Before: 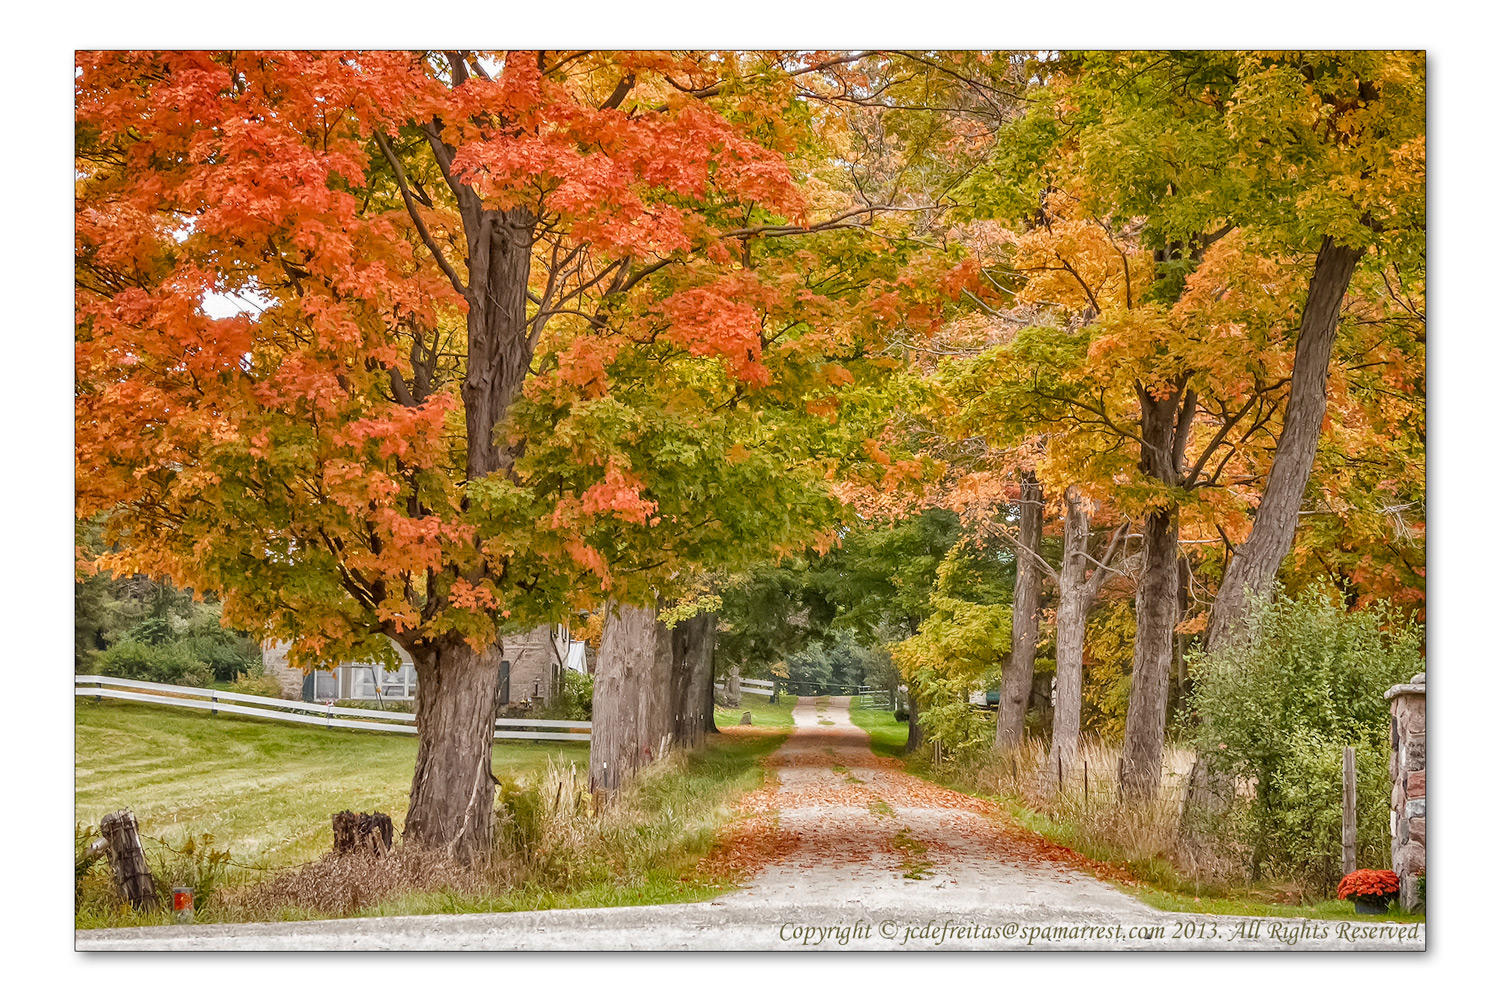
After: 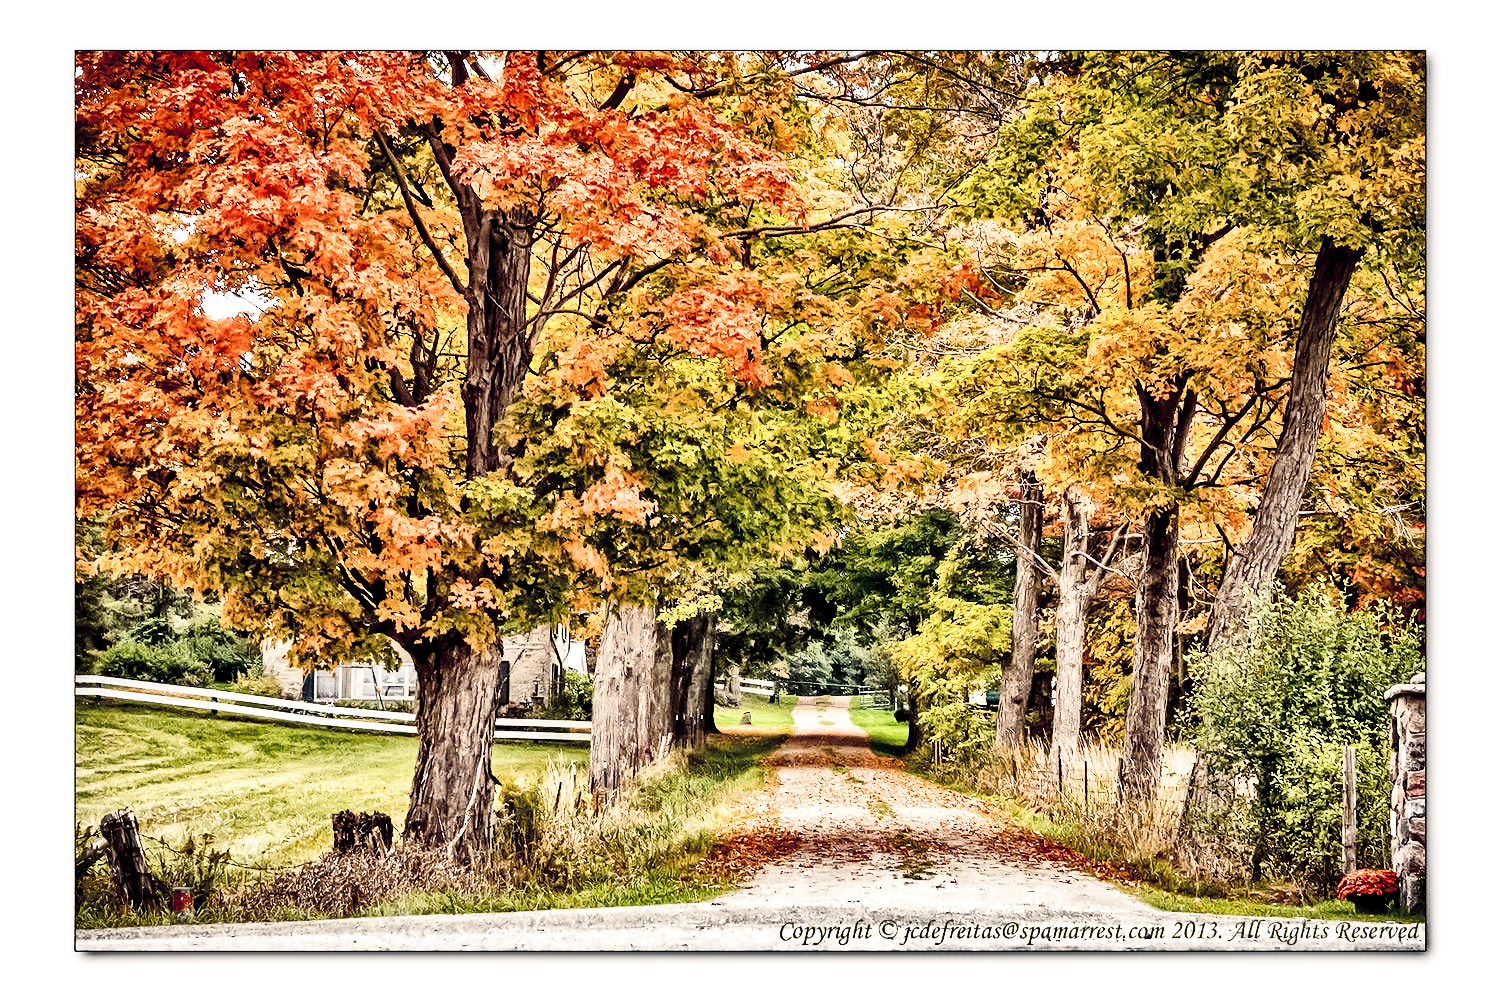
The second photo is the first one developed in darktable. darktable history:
color correction: saturation 0.85
tone curve: curves: ch0 [(0, 0) (0.07, 0.057) (0.15, 0.177) (0.352, 0.445) (0.59, 0.703) (0.857, 0.908) (1, 1)], color space Lab, linked channels
color balance: lift [0.97, 1, 1, 1], gamma [1.03, 1, 1, 1]
split-toning: shadows › hue 255.6°, shadows › saturation 0.66, highlights › hue 43.2°, highlights › saturation 0.68, balance -50.1 | blend: blend mode lighten, opacity 100%; mask: uniform (no mask)
base curve: curves: ch0 [(0, 0) (0.026, 0.03) (0.109, 0.232) (0.351, 0.748) (0.669, 0.968) (1, 1)]
global tonemap: drago (1, 100), detail 1
shadows and highlights: highlights color adjustment 0%, soften with gaussian
exposure: exposure -2.002 EV
contrast equalizer: y [[0.511, 0.558, 0.631, 0.632, 0.559, 0.512], [0.5 ×6], [0.507, 0.559, 0.627, 0.644, 0.647, 0.647], [0 ×6], [0 ×6]] | blend: blend mode average, opacity 100%; mask: uniform (no mask)
highpass: sharpness 9.84%, contrast boost 9.94% | blend: blend mode overlay, opacity 100%; mask: uniform (no mask)
contrast brightness saturation: contrast 0.26, brightness 0.02, saturation 0.87
